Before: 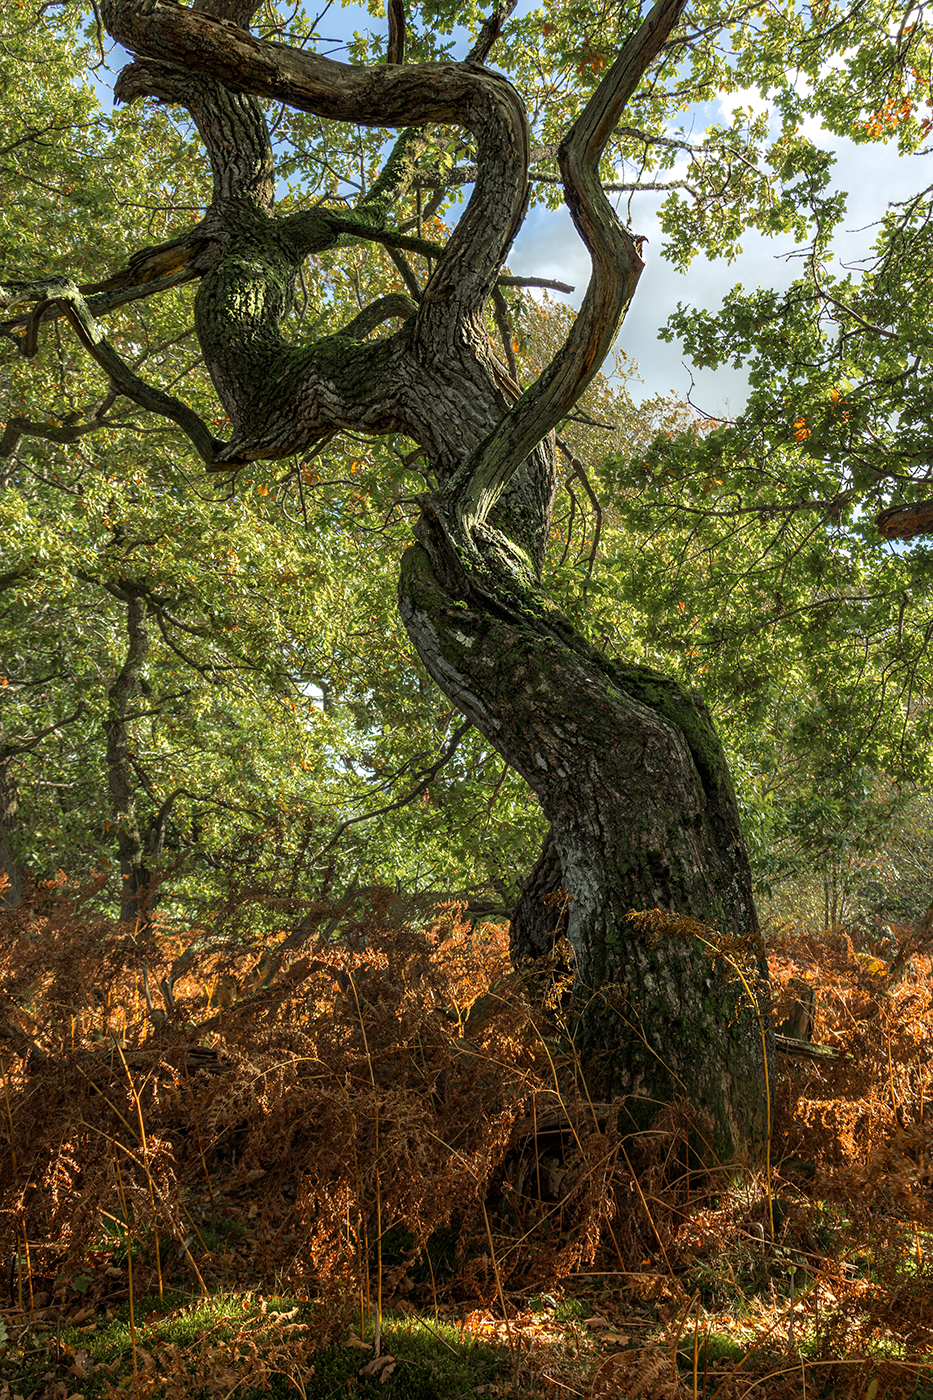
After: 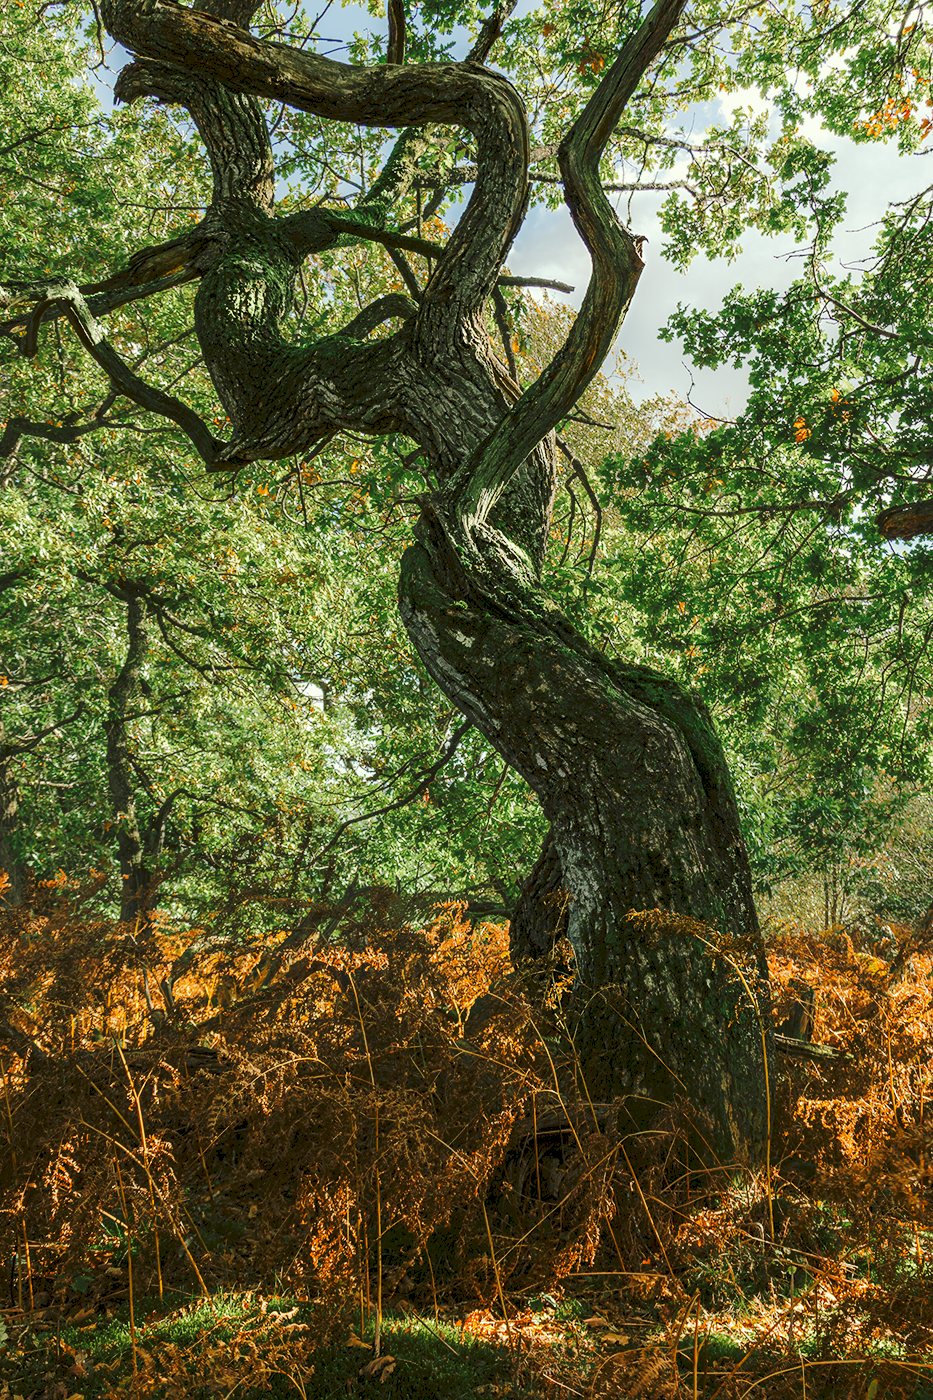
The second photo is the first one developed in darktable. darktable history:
tone curve: curves: ch0 [(0, 0) (0.003, 0.096) (0.011, 0.097) (0.025, 0.096) (0.044, 0.099) (0.069, 0.109) (0.1, 0.129) (0.136, 0.149) (0.177, 0.176) (0.224, 0.22) (0.277, 0.288) (0.335, 0.385) (0.399, 0.49) (0.468, 0.581) (0.543, 0.661) (0.623, 0.729) (0.709, 0.79) (0.801, 0.849) (0.898, 0.912) (1, 1)], preserve colors none
color look up table: target L [95.99, 89.52, 90.52, 84.75, 68.88, 64.39, 66.36, 52.6, 45.39, 44.62, 37.91, 34.5, 15.2, 200.56, 83.88, 82.56, 79.09, 66.99, 71.13, 57.03, 49.43, 49.51, 47.63, 47.18, 47.65, 30.86, 32.1, 30.51, 81.78, 60.96, 65.57, 72.14, 55.67, 50.37, 49.65, 46.13, 40.39, 32.86, 31.18, 24.4, 11.36, 2.493, 86.45, 86.34, 78.42, 59.19, 50.08, 40.92, 10.66], target a [-10.93, -29.41, -24.54, -42.96, -40.49, -37.24, -6.824, -50.07, -33.74, -18.45, -28.97, -23.44, -30.76, 0, 11.15, -0.783, 11.46, 40.22, 6.664, 59.49, 4.769, 32.69, 43.46, 72.17, 65.8, 3.991, 21.16, 37.28, 25.67, 7.306, 18.59, 51.13, 72.2, 43.75, 2.182, 62.76, 42.59, 33.92, 18.3, 6.164, 23.14, 15.85, -47.33, -24.98, -44.17, -22.33, -16.84, -15.58, -14.57], target b [29.71, 44.06, 21.72, 21.41, 6.258, 41.66, 25.07, 38.16, 16.9, 4.112, 29.78, 22.08, 25.45, 0, 27.3, 60.97, 80.16, 60.42, 8.179, 32.95, 43.71, 29.83, 49.06, 26.3, 57.91, 6.124, 54.43, 42.53, -8.774, -19.2, -37.03, -27.29, -1.604, 3.551, -5.043, -25.95, -53.81, -19.17, -65.82, -29.94, -38.69, 3.638, -2.095, -6.778, -17.85, -12.42, -39.5, -18.67, 4.436], num patches 49
